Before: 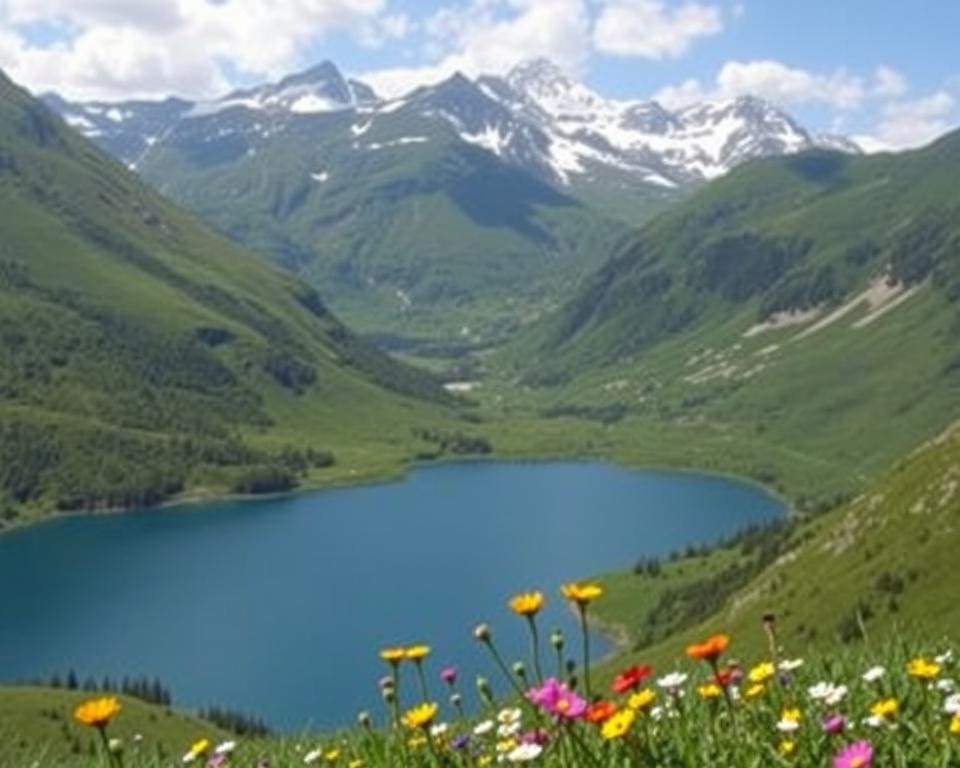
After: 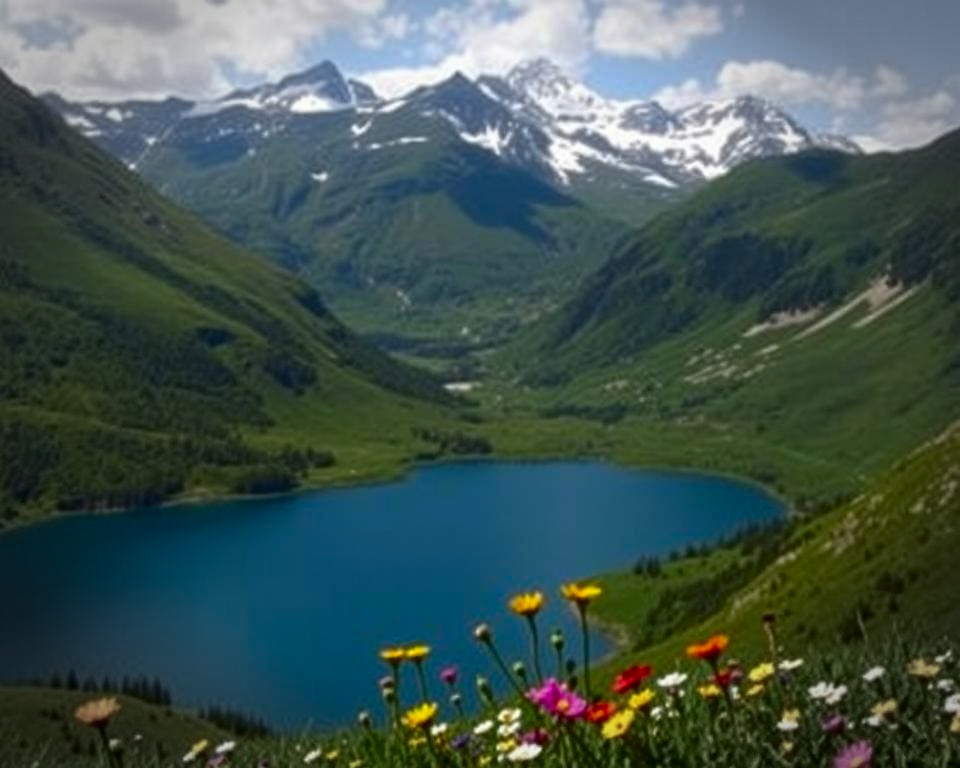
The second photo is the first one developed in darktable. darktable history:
contrast brightness saturation: contrast 0.101, brightness -0.278, saturation 0.144
vignetting: fall-off start 90.65%, fall-off radius 39.15%, brightness -0.479, width/height ratio 1.227, shape 1.3
